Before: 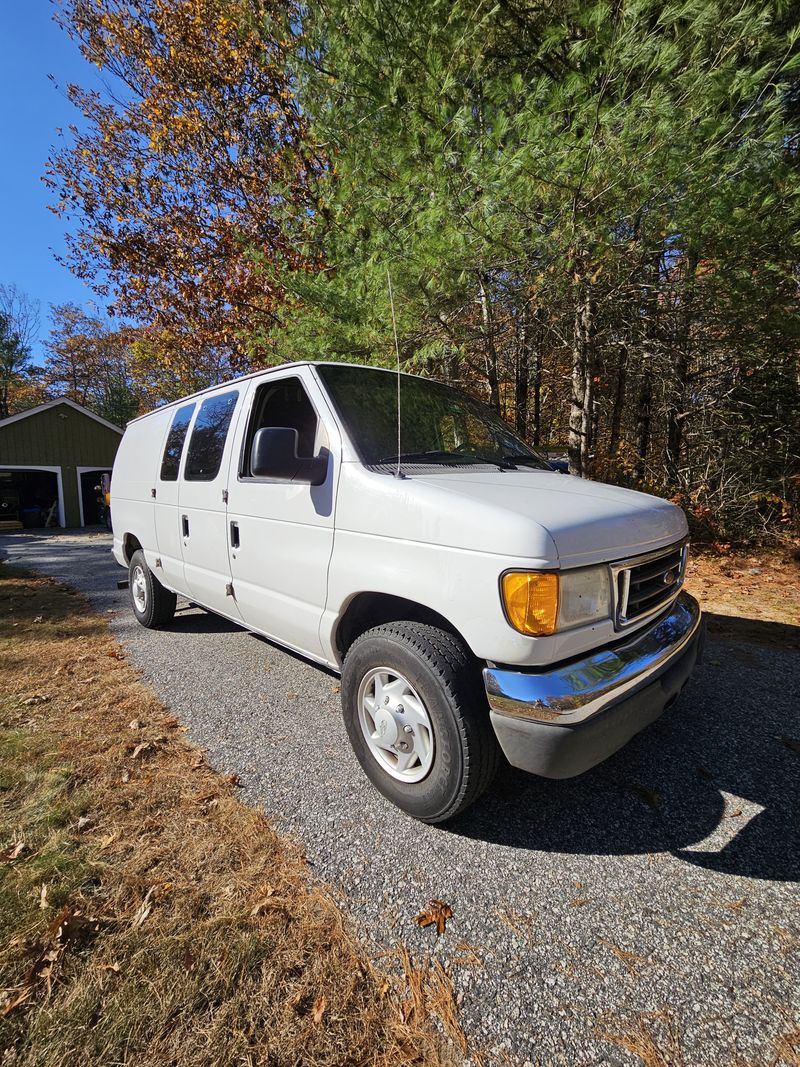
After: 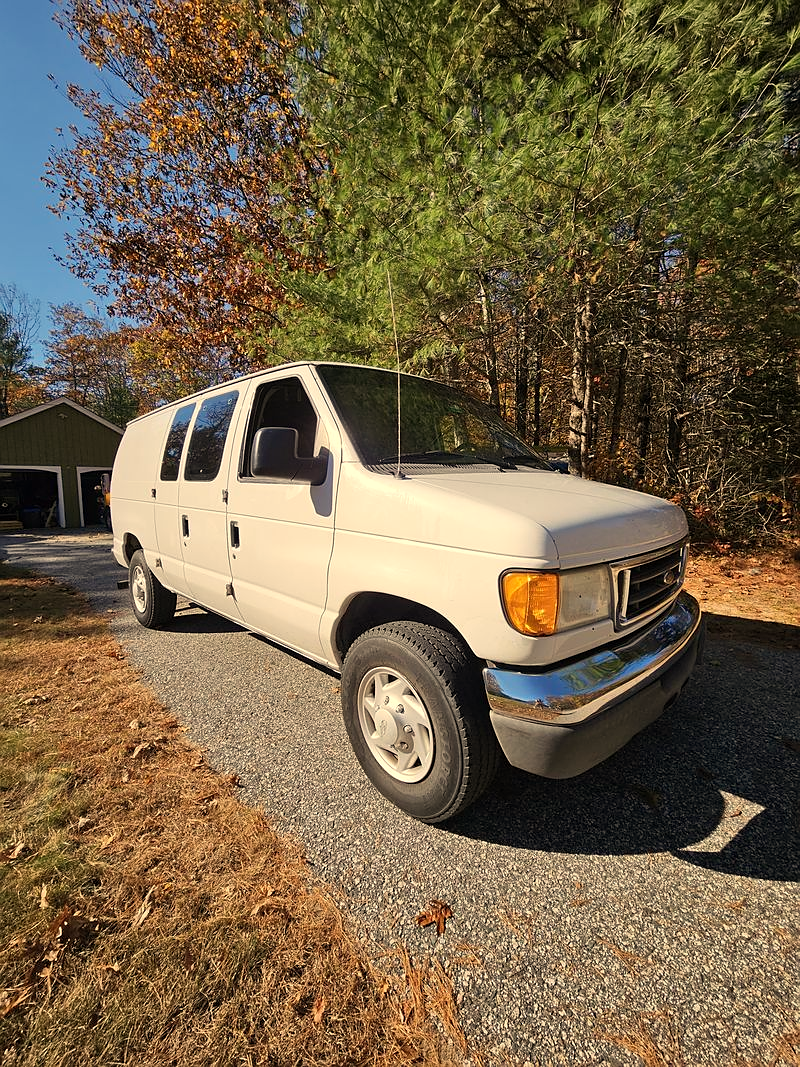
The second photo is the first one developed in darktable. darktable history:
sharpen: radius 1
white balance: red 1.123, blue 0.83
